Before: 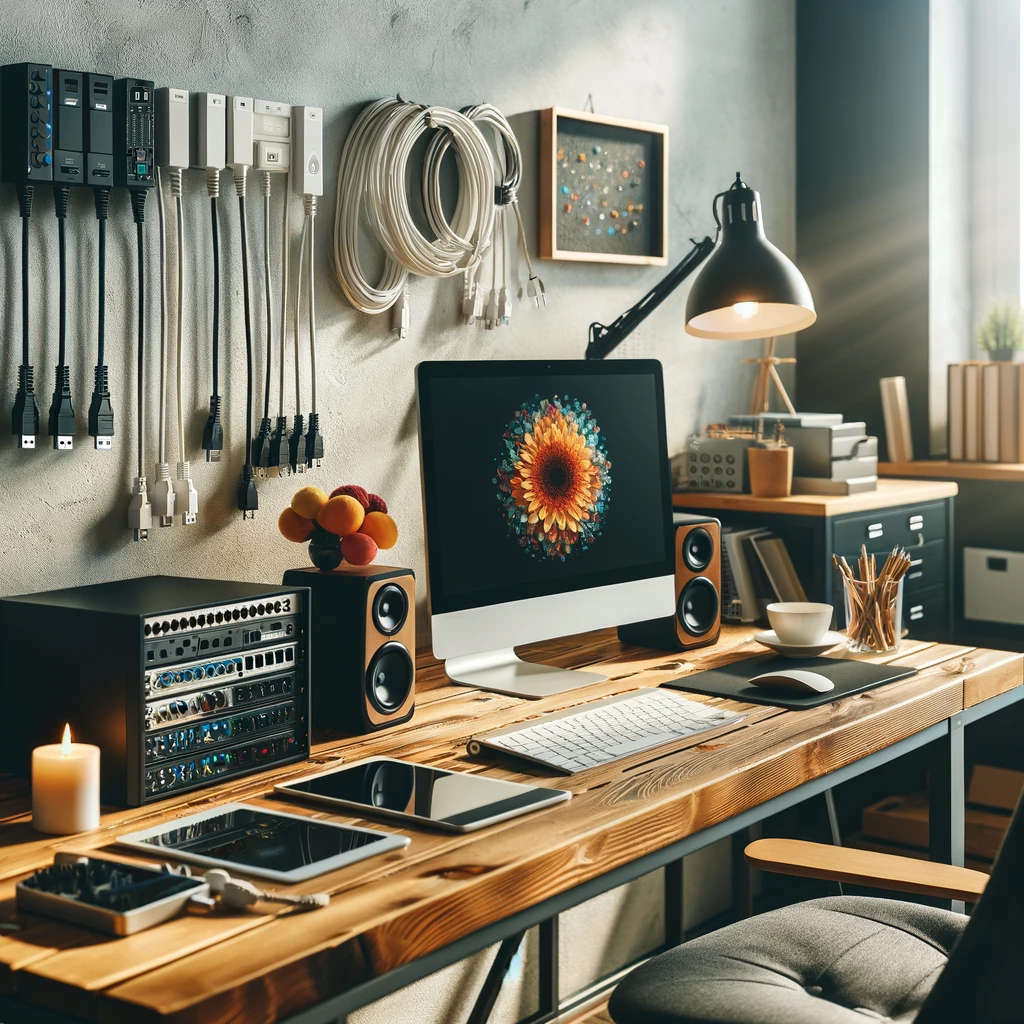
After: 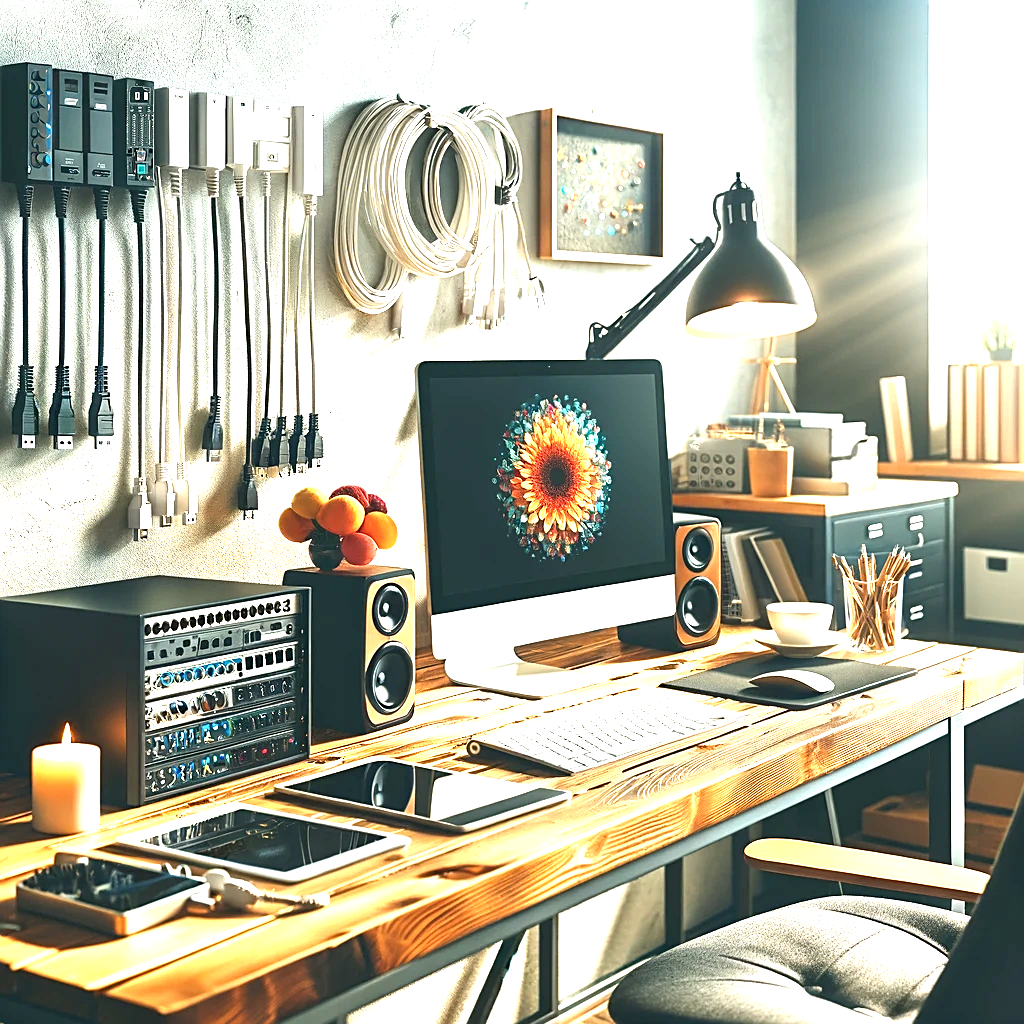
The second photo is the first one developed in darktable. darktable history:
sharpen: on, module defaults
exposure: black level correction 0, exposure 1.7 EV, compensate exposure bias true, compensate highlight preservation false
